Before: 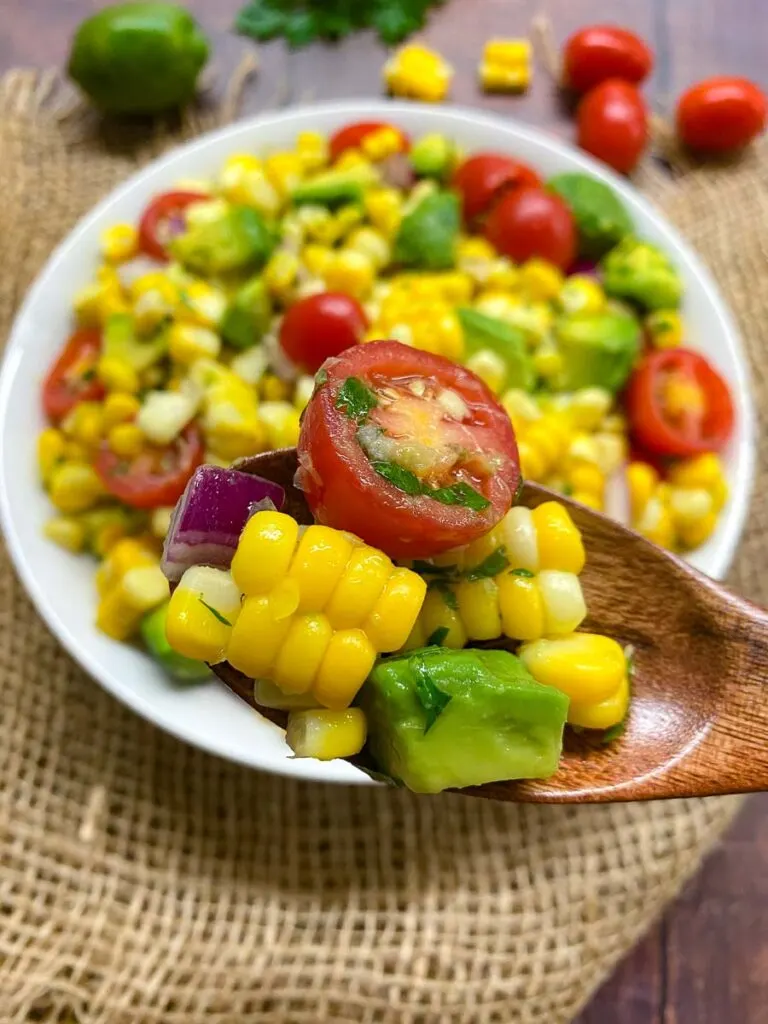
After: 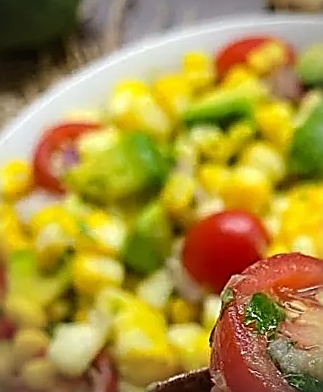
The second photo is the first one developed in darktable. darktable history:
rotate and perspective: rotation -5°, crop left 0.05, crop right 0.952, crop top 0.11, crop bottom 0.89
vignetting: on, module defaults
crop and rotate: left 10.817%, top 0.062%, right 47.194%, bottom 53.626%
sharpen: radius 1.685, amount 1.294
